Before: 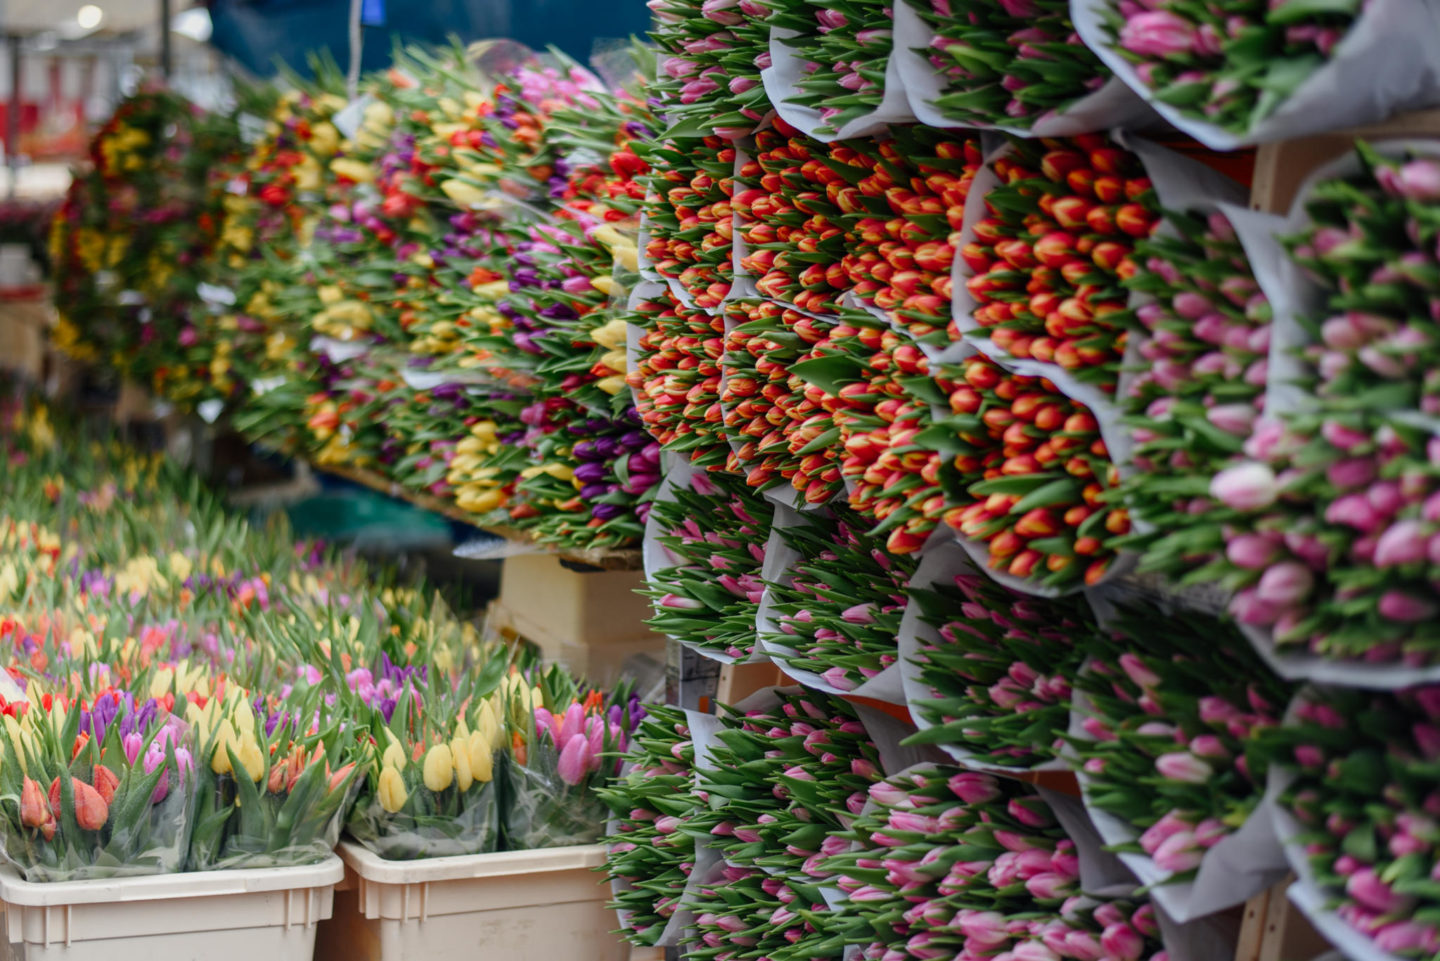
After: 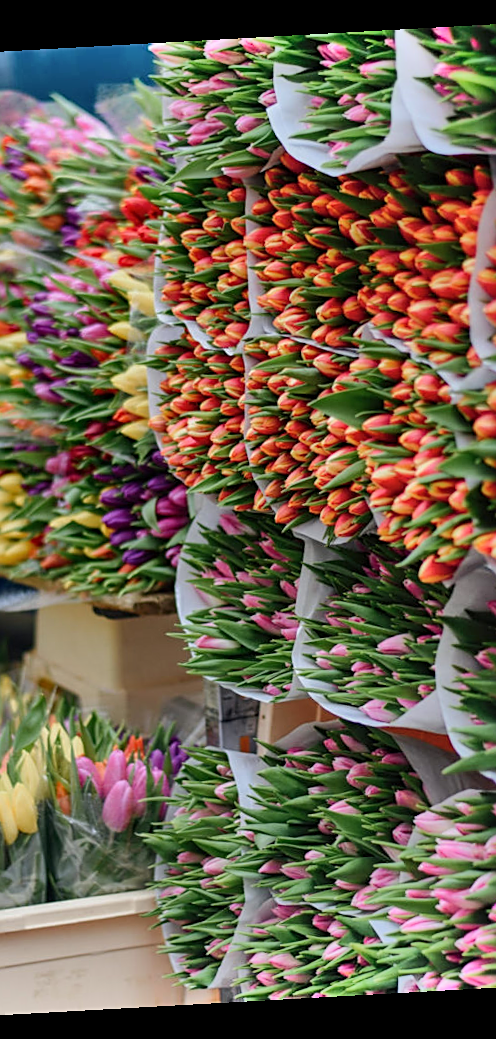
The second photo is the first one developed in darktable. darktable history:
crop: left 33.36%, right 33.36%
shadows and highlights: shadows 75, highlights -25, soften with gaussian
rotate and perspective: rotation -3.18°, automatic cropping off
sharpen: on, module defaults
